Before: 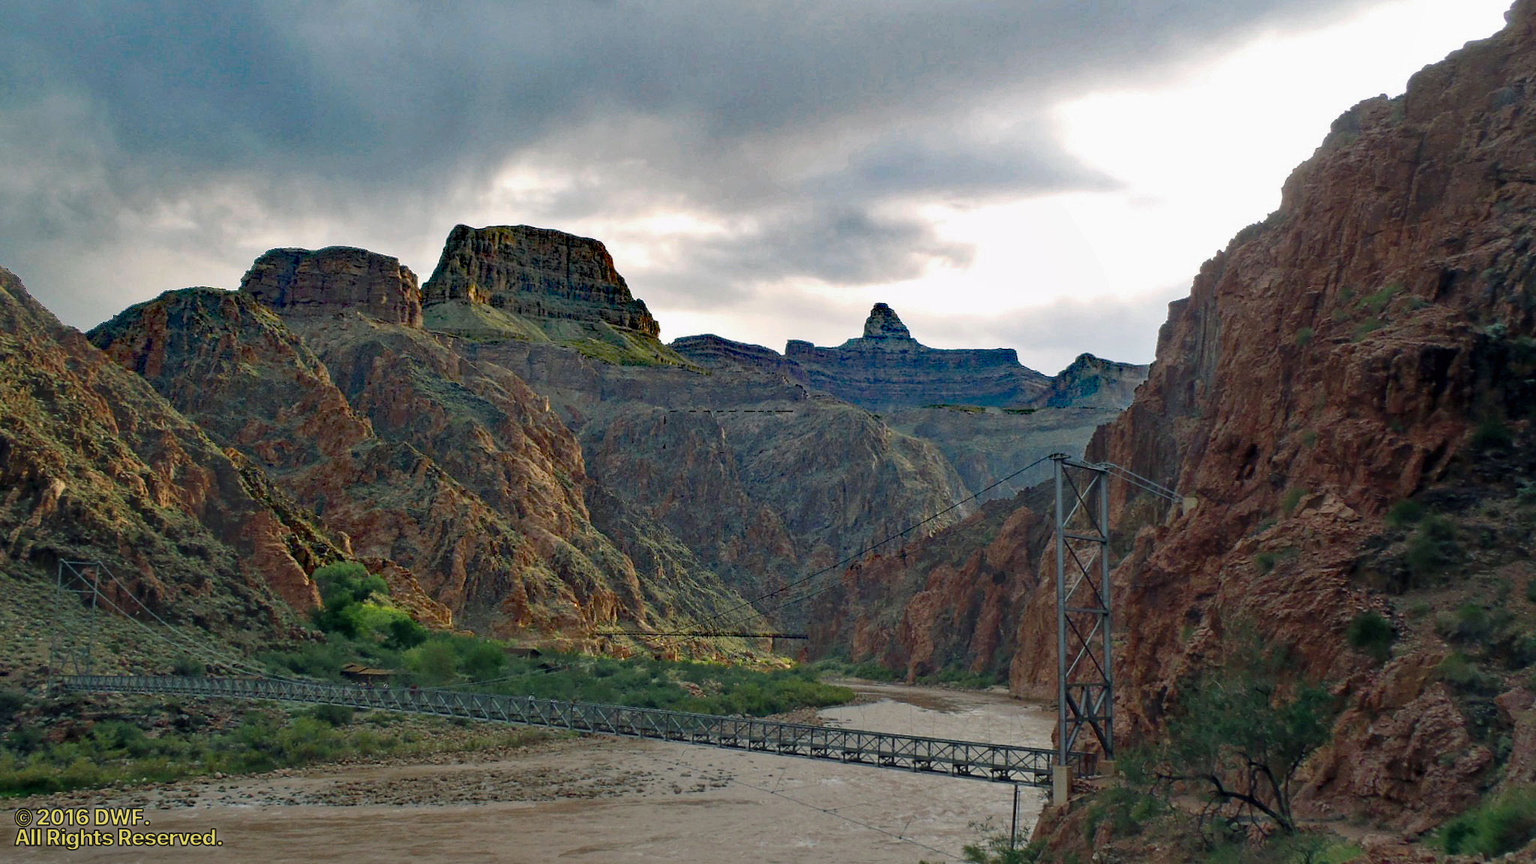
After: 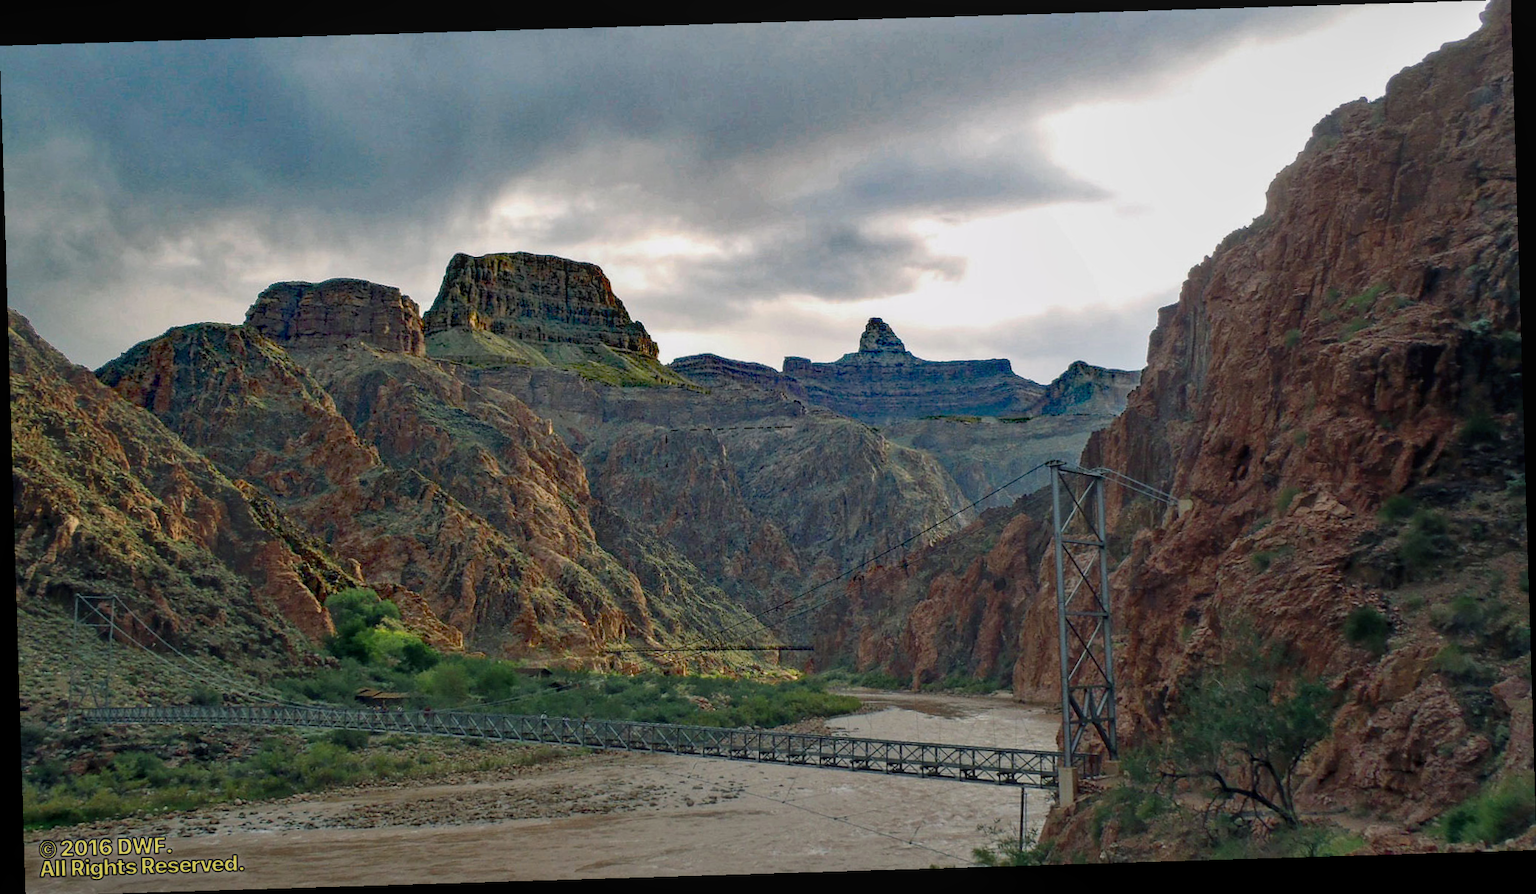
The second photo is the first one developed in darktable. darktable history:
local contrast: detail 110%
rotate and perspective: rotation -1.75°, automatic cropping off
